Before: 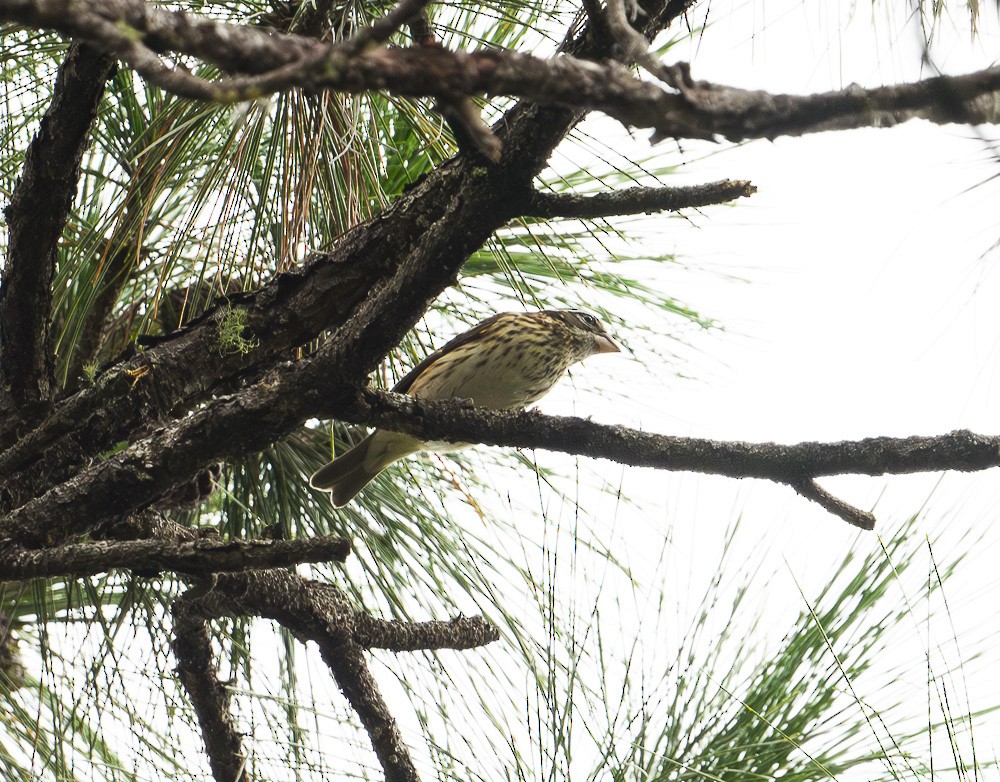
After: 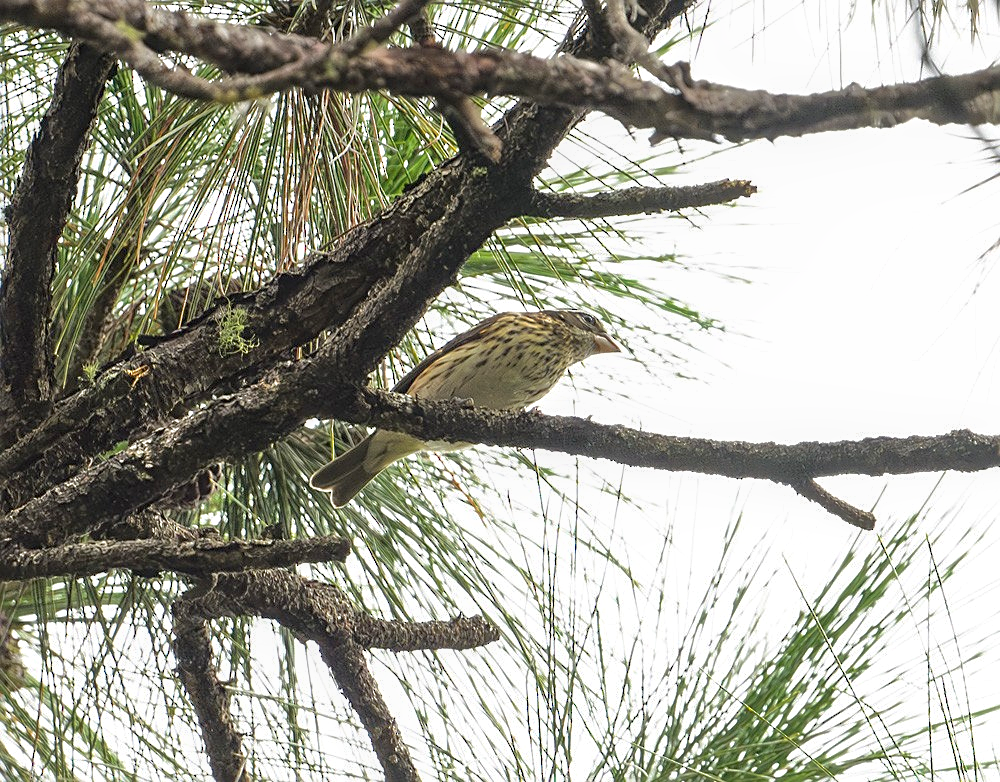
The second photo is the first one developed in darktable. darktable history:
tone equalizer: -8 EV 0.001 EV, -7 EV -0.004 EV, -6 EV 0.009 EV, -5 EV 0.032 EV, -4 EV 0.276 EV, -3 EV 0.644 EV, -2 EV 0.584 EV, -1 EV 0.187 EV, +0 EV 0.024 EV
sharpen: on, module defaults
local contrast: on, module defaults
shadows and highlights: on, module defaults
